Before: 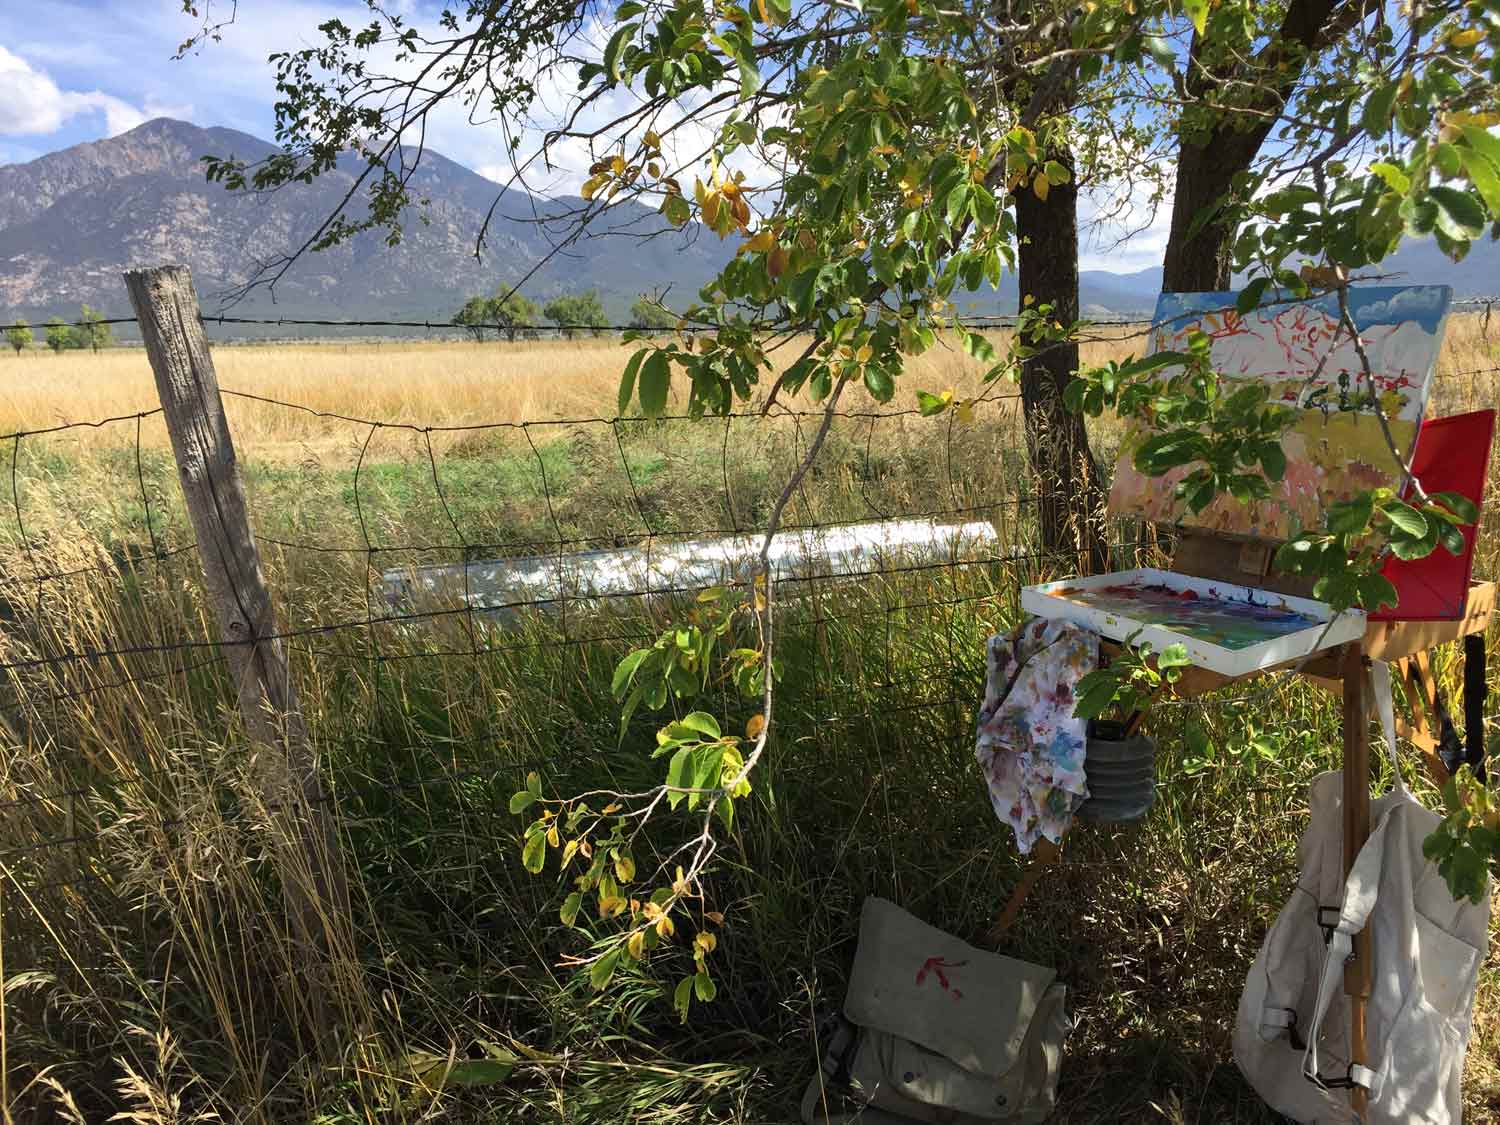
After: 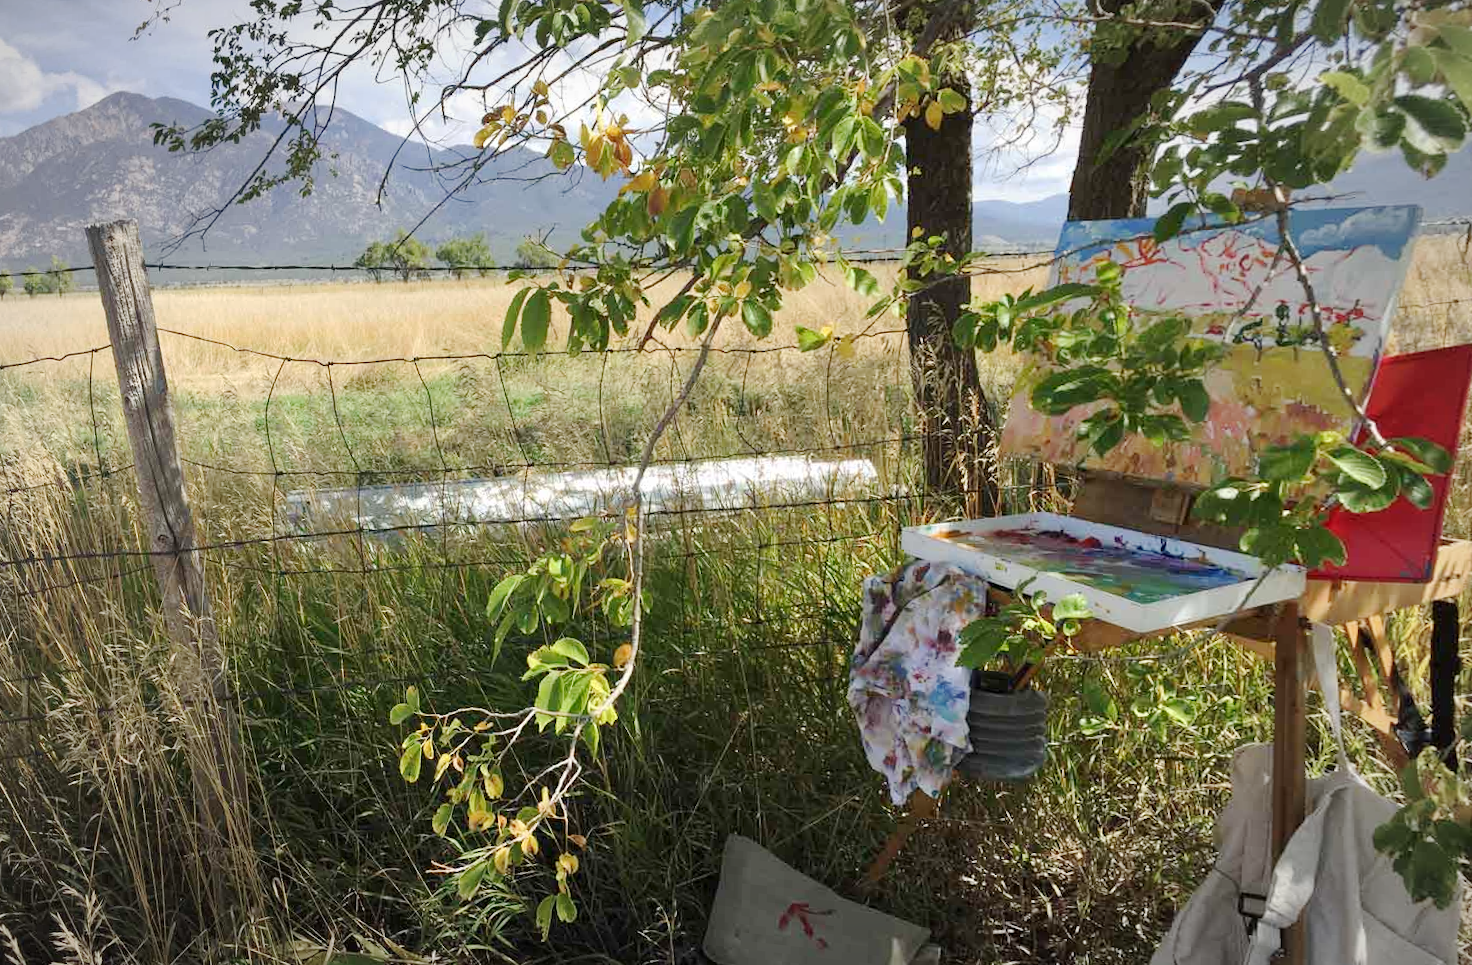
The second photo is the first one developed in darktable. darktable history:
vignetting: fall-off radius 70%, automatic ratio true
base curve: curves: ch0 [(0, 0) (0.158, 0.273) (0.879, 0.895) (1, 1)], preserve colors none
rotate and perspective: rotation 1.69°, lens shift (vertical) -0.023, lens shift (horizontal) -0.291, crop left 0.025, crop right 0.988, crop top 0.092, crop bottom 0.842
